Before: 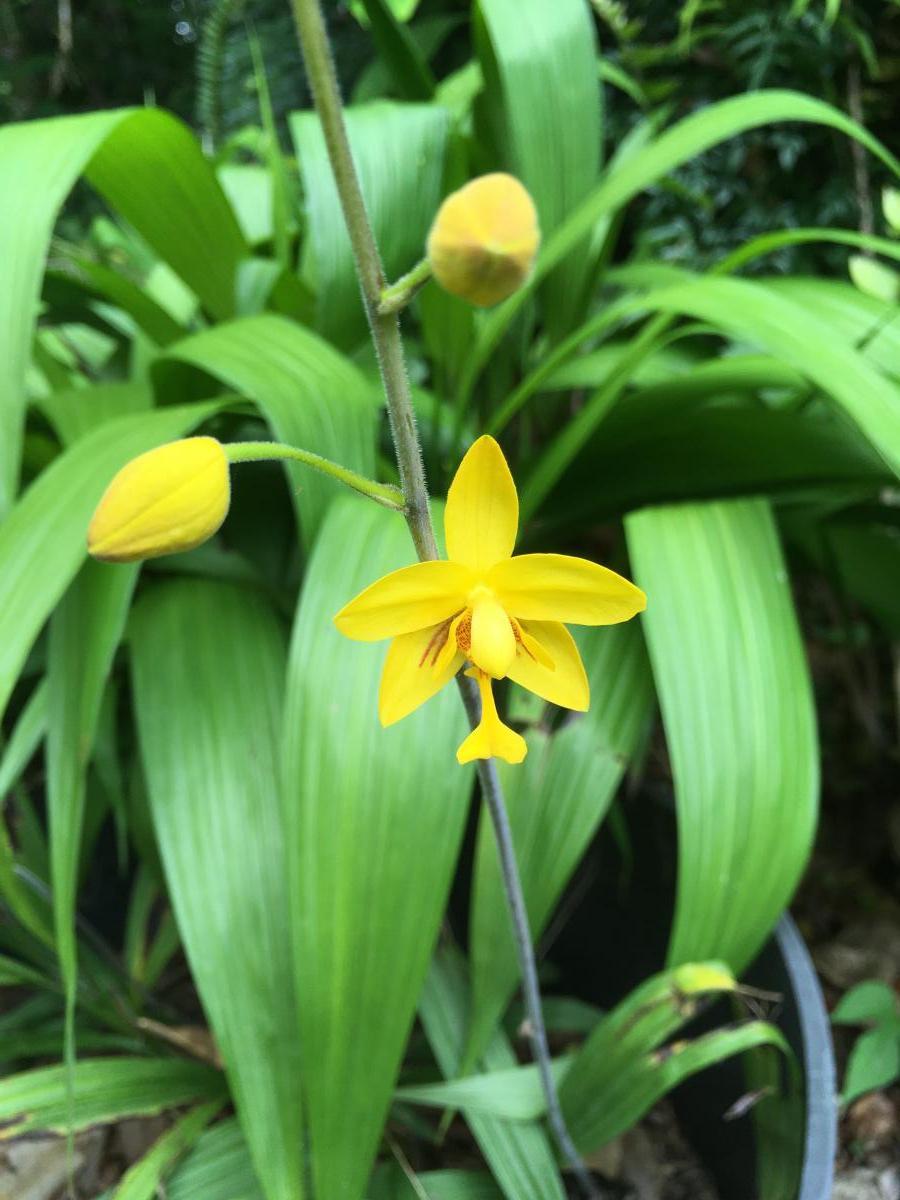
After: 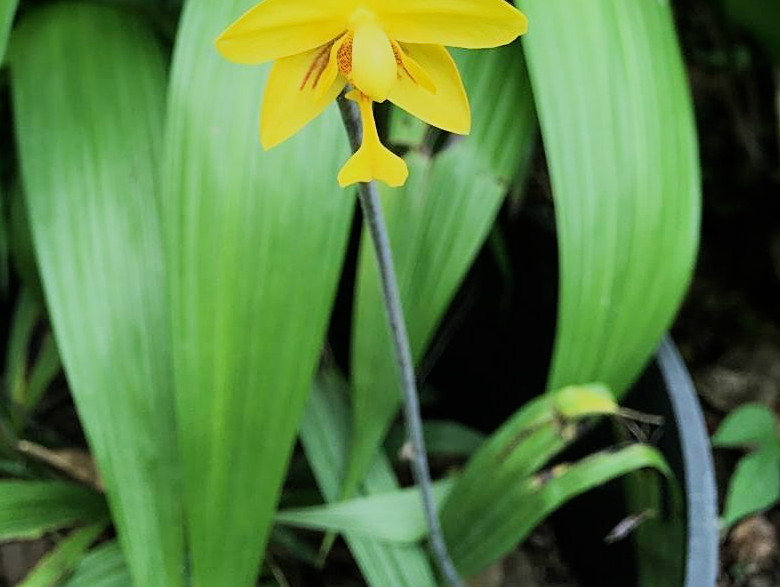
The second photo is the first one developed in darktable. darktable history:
filmic rgb: black relative exposure -7.65 EV, white relative exposure 4.56 EV, hardness 3.61, contrast 1.106
sharpen: on, module defaults
crop and rotate: left 13.306%, top 48.129%, bottom 2.928%
